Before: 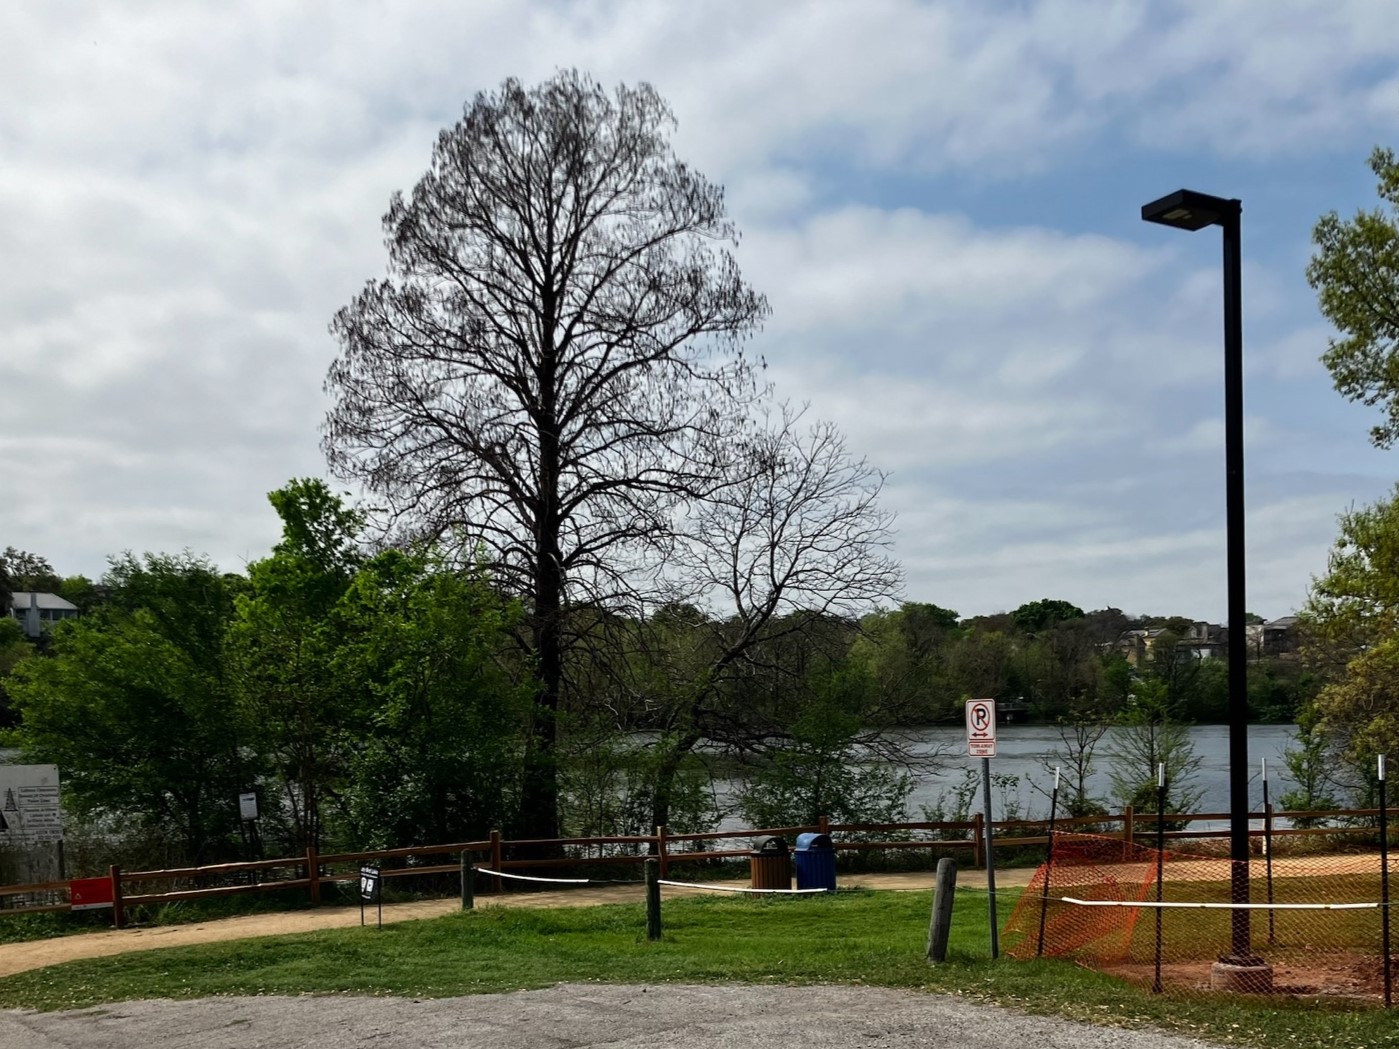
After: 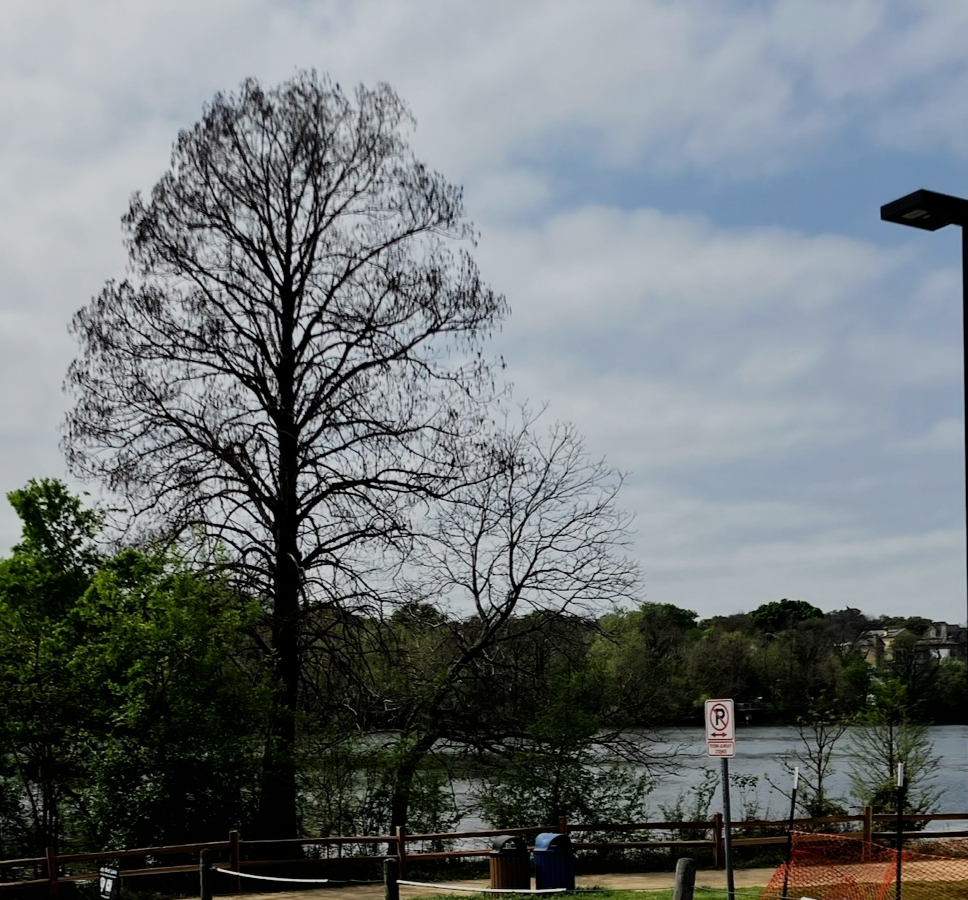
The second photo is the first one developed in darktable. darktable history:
crop: left 18.668%, right 12.126%, bottom 14.189%
filmic rgb: black relative exposure -7.65 EV, white relative exposure 4.56 EV, hardness 3.61
